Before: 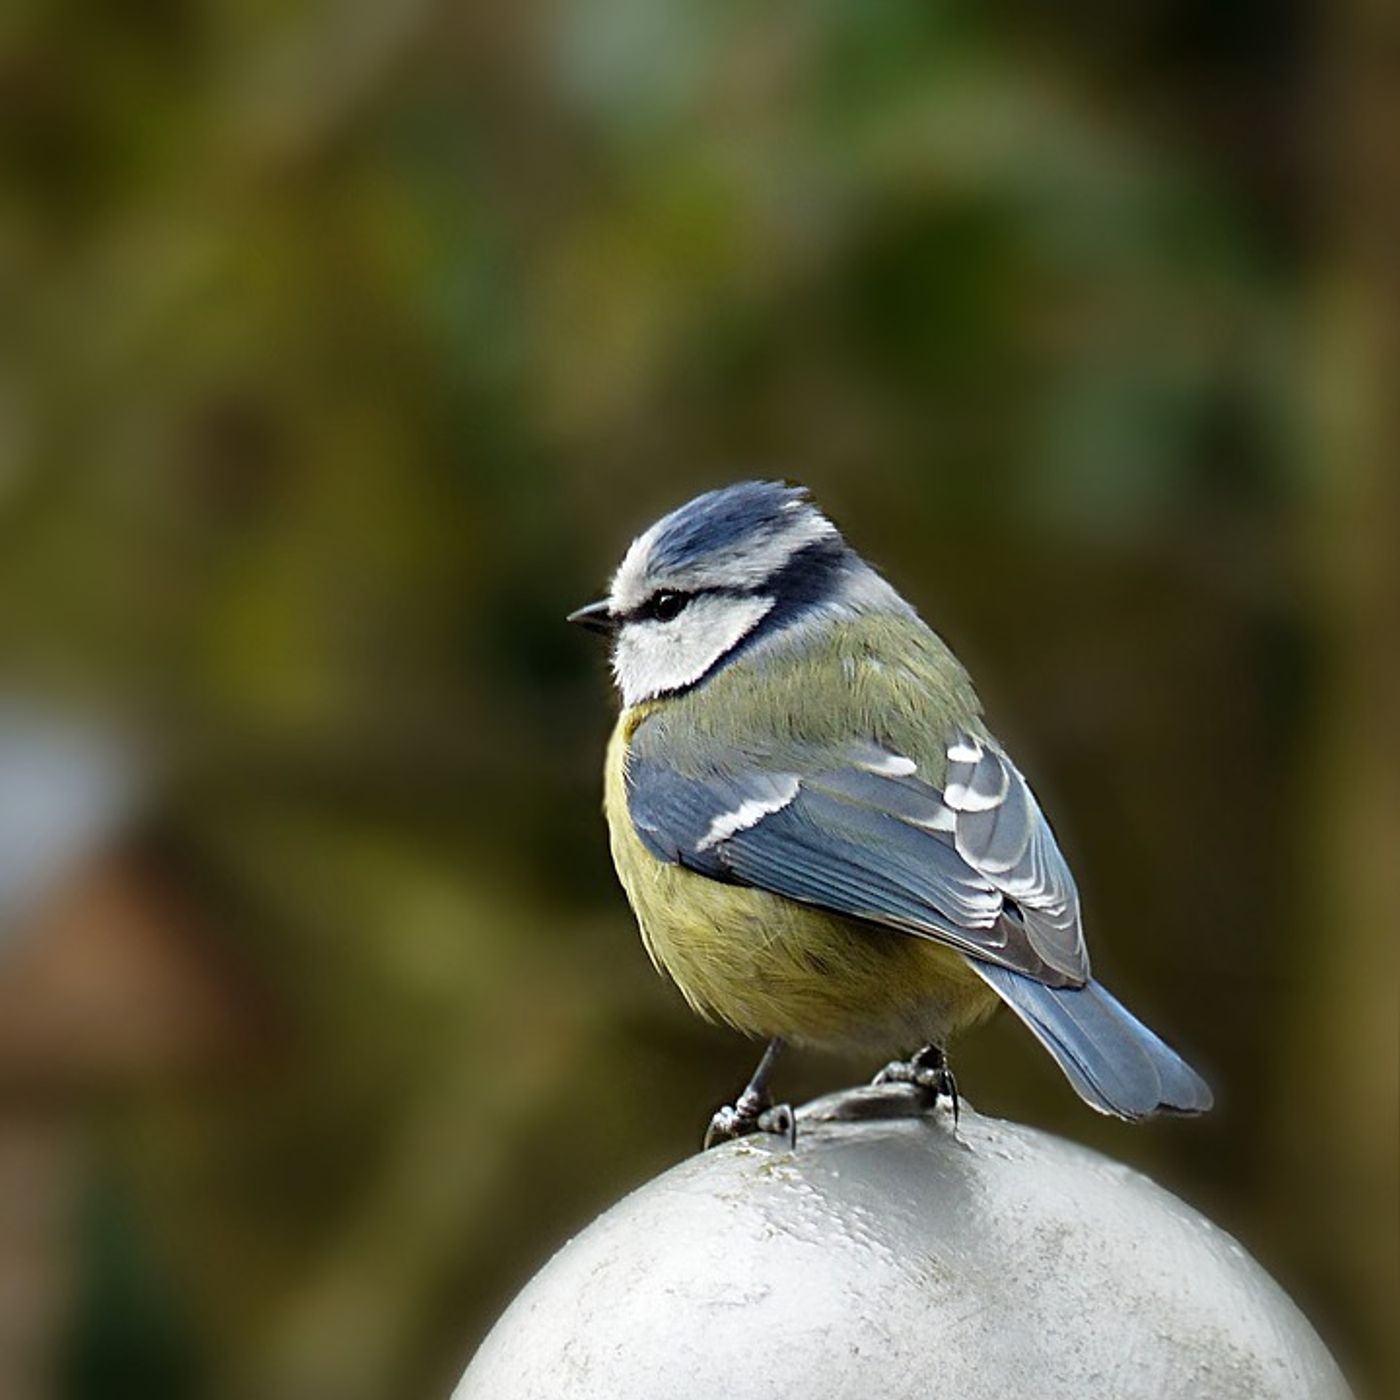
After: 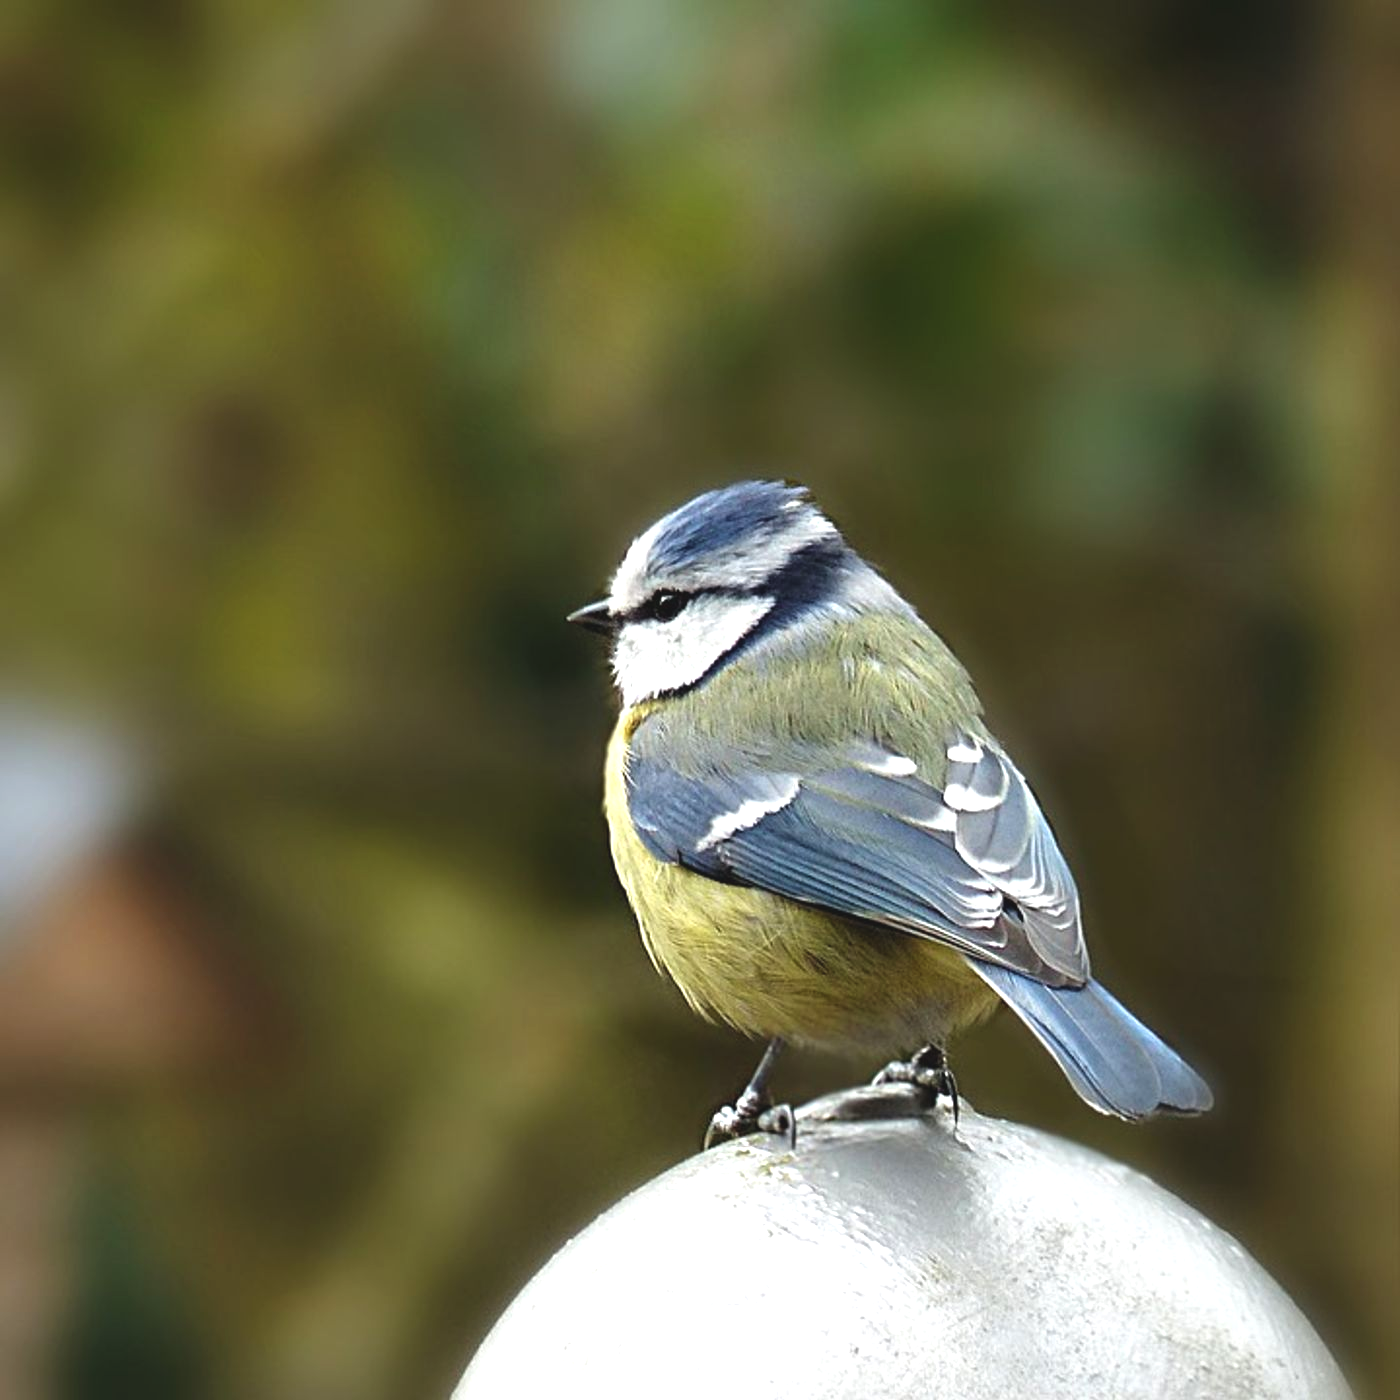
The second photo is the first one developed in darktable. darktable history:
exposure: black level correction -0.005, exposure 0.615 EV, compensate highlight preservation false
